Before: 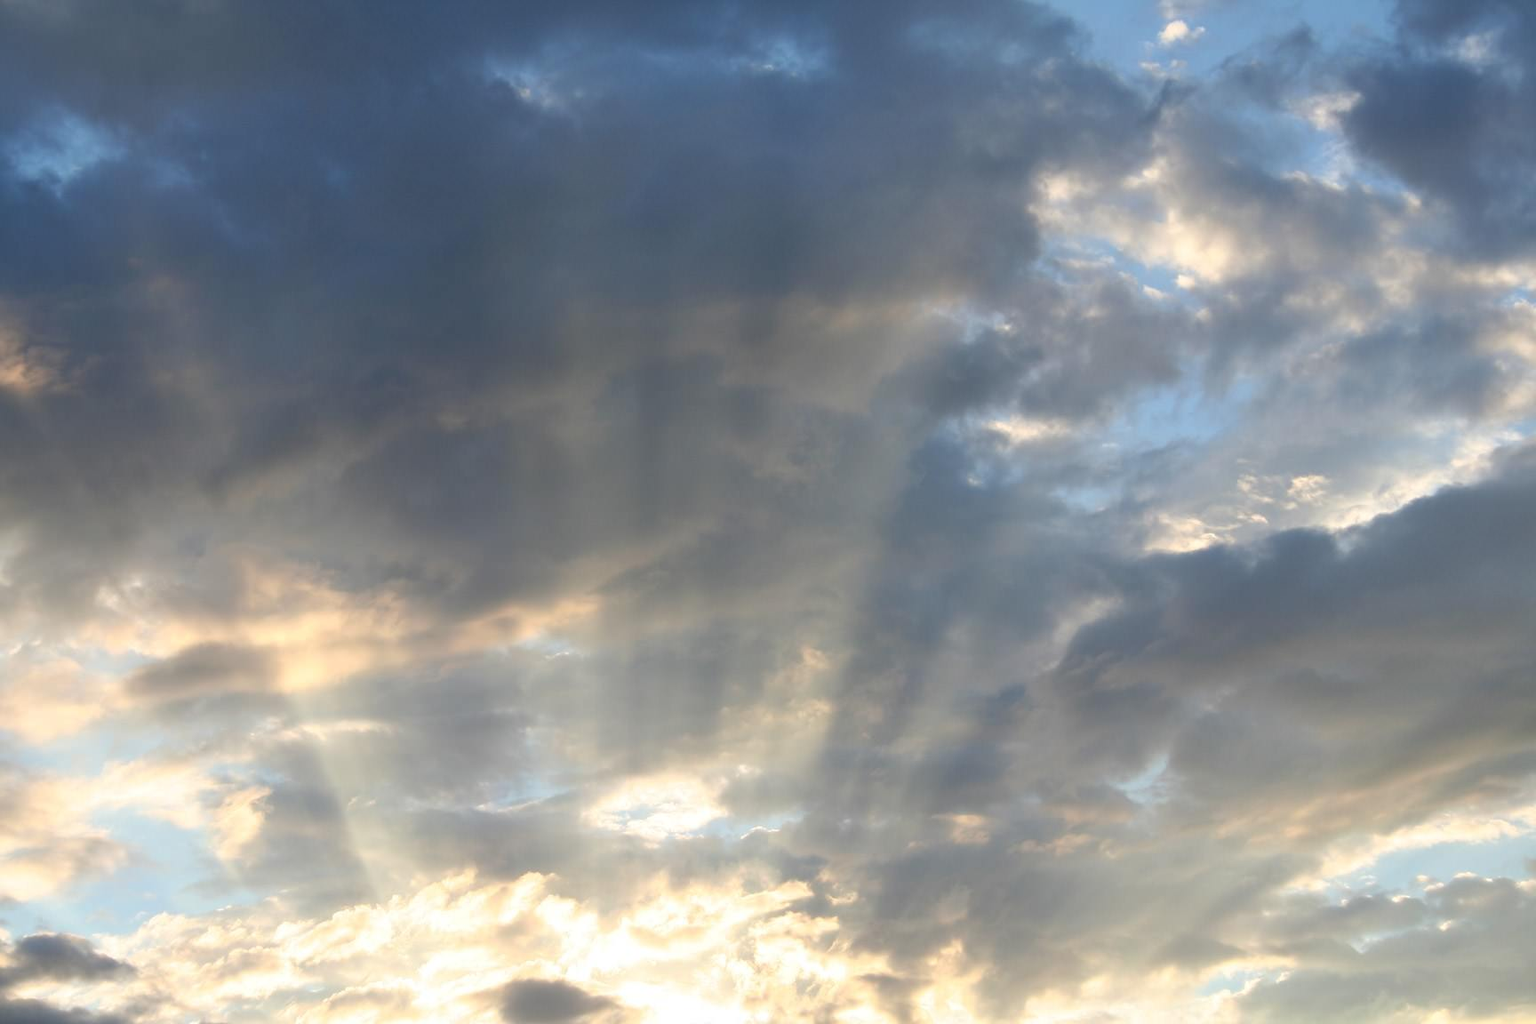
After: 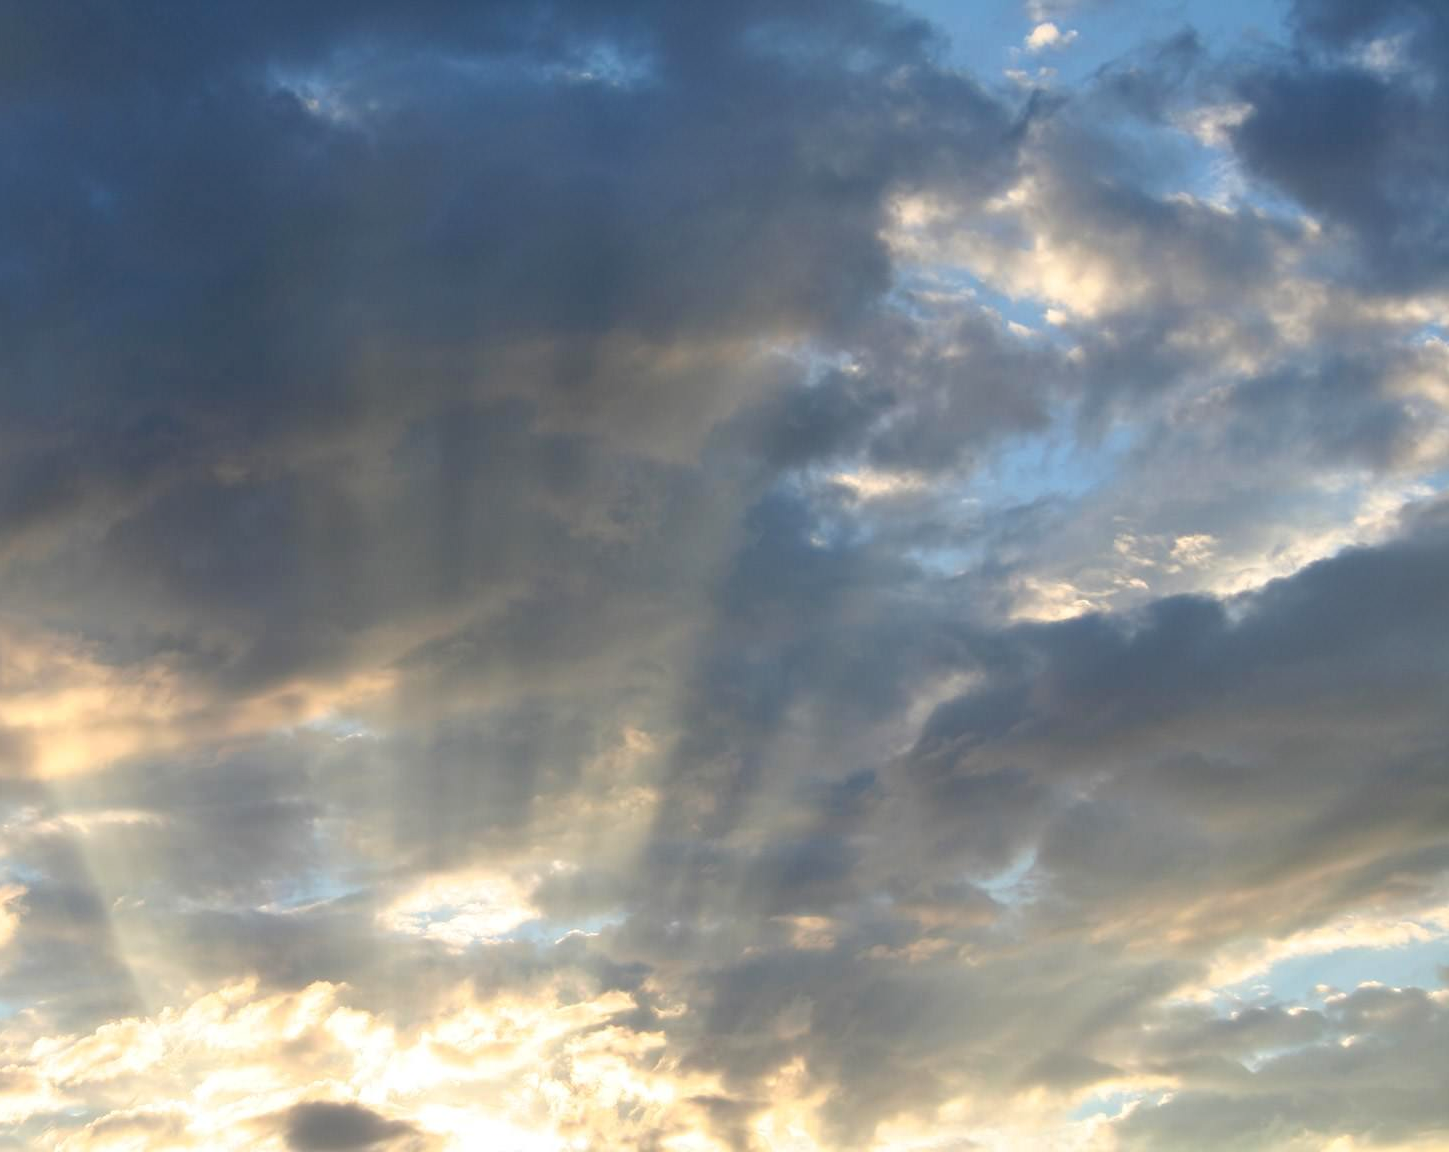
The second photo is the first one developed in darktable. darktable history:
crop: left 16.145%
haze removal: compatibility mode true, adaptive false
white balance: emerald 1
